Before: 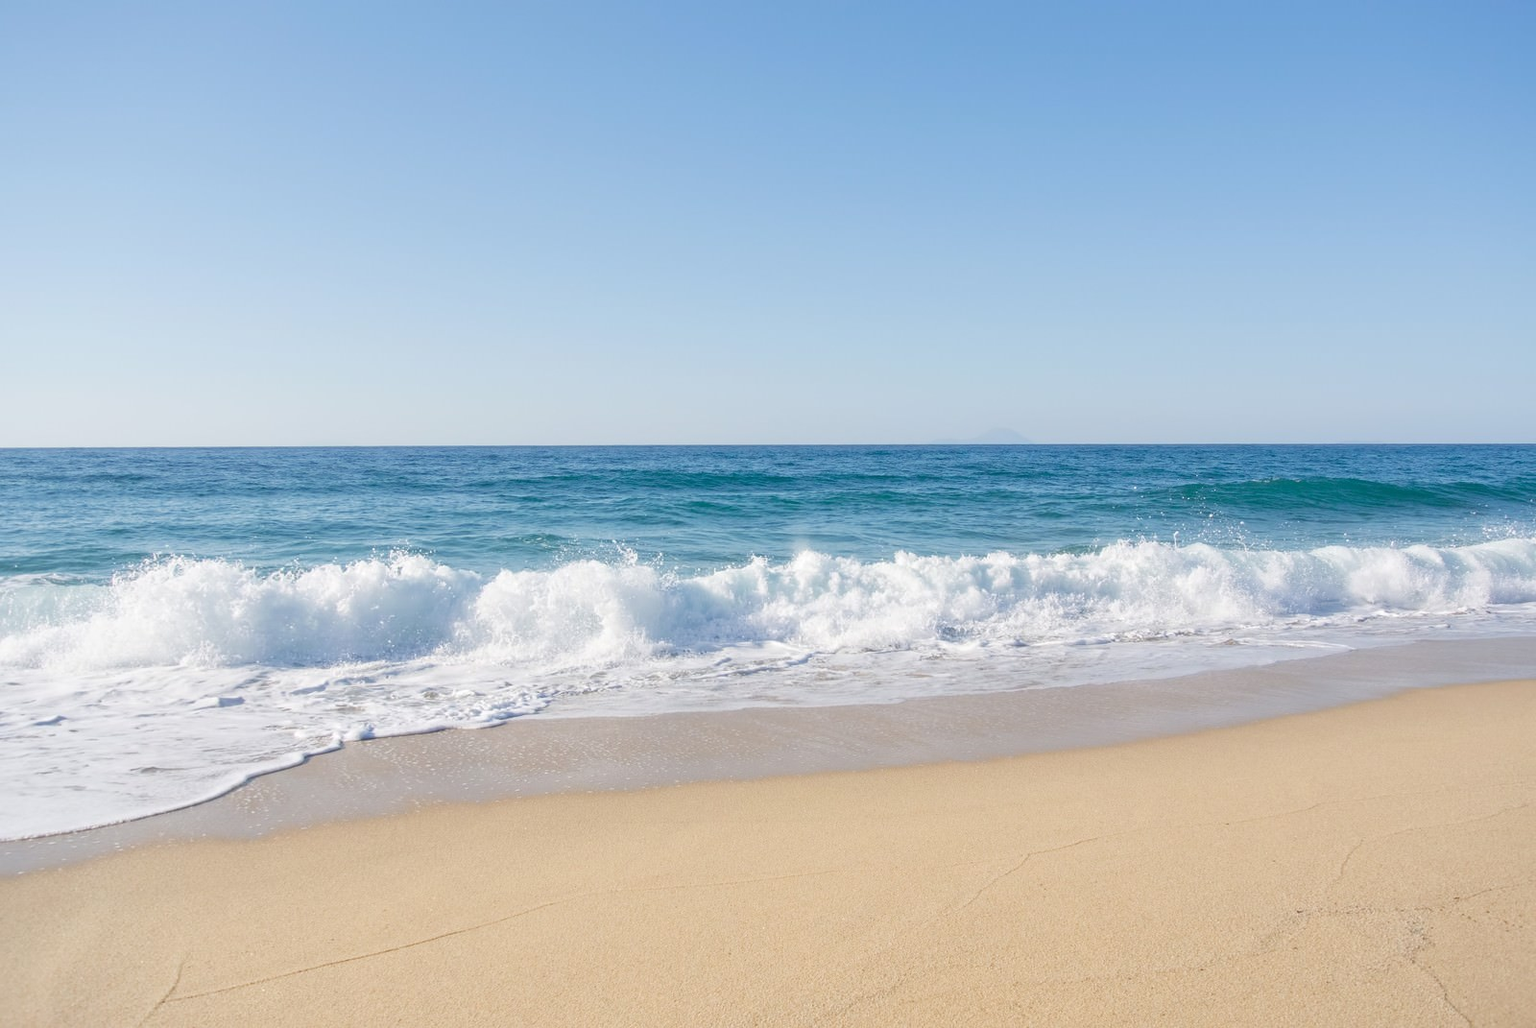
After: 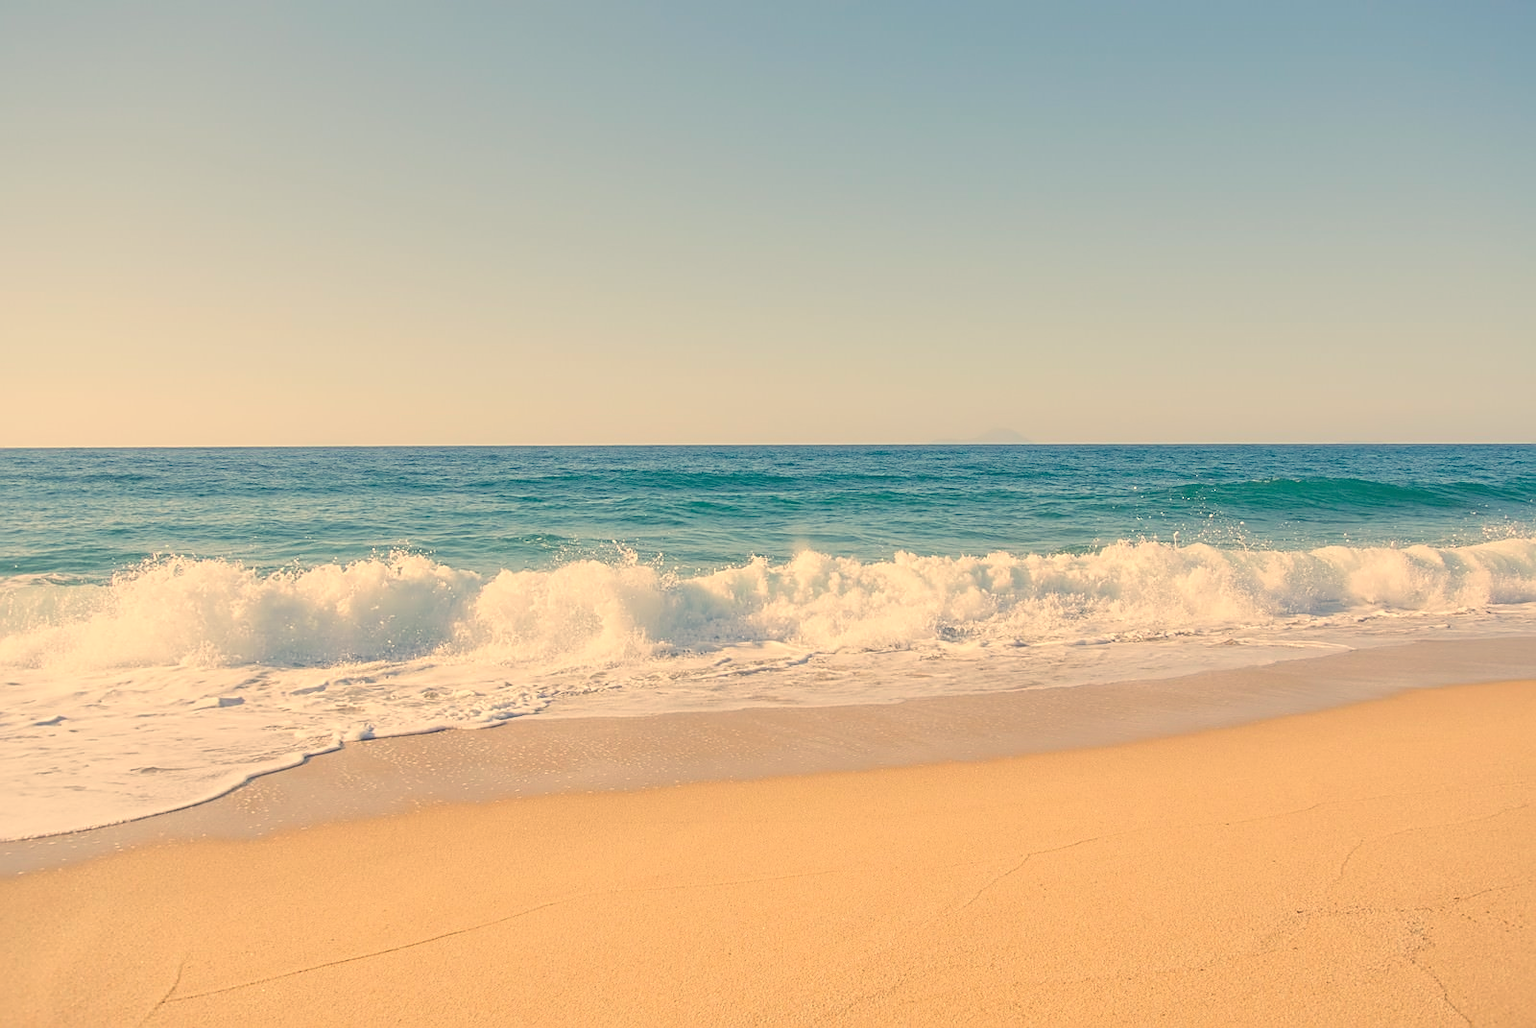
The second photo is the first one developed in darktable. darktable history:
color balance rgb: shadows lift › hue 87.51°, highlights gain › chroma 1.62%, highlights gain › hue 55.1°, global offset › chroma 0.06%, global offset › hue 253.66°, linear chroma grading › global chroma 0.5%
contrast brightness saturation: contrast -0.1, brightness 0.05, saturation 0.08
sharpen: on, module defaults
white balance: red 1.138, green 0.996, blue 0.812
